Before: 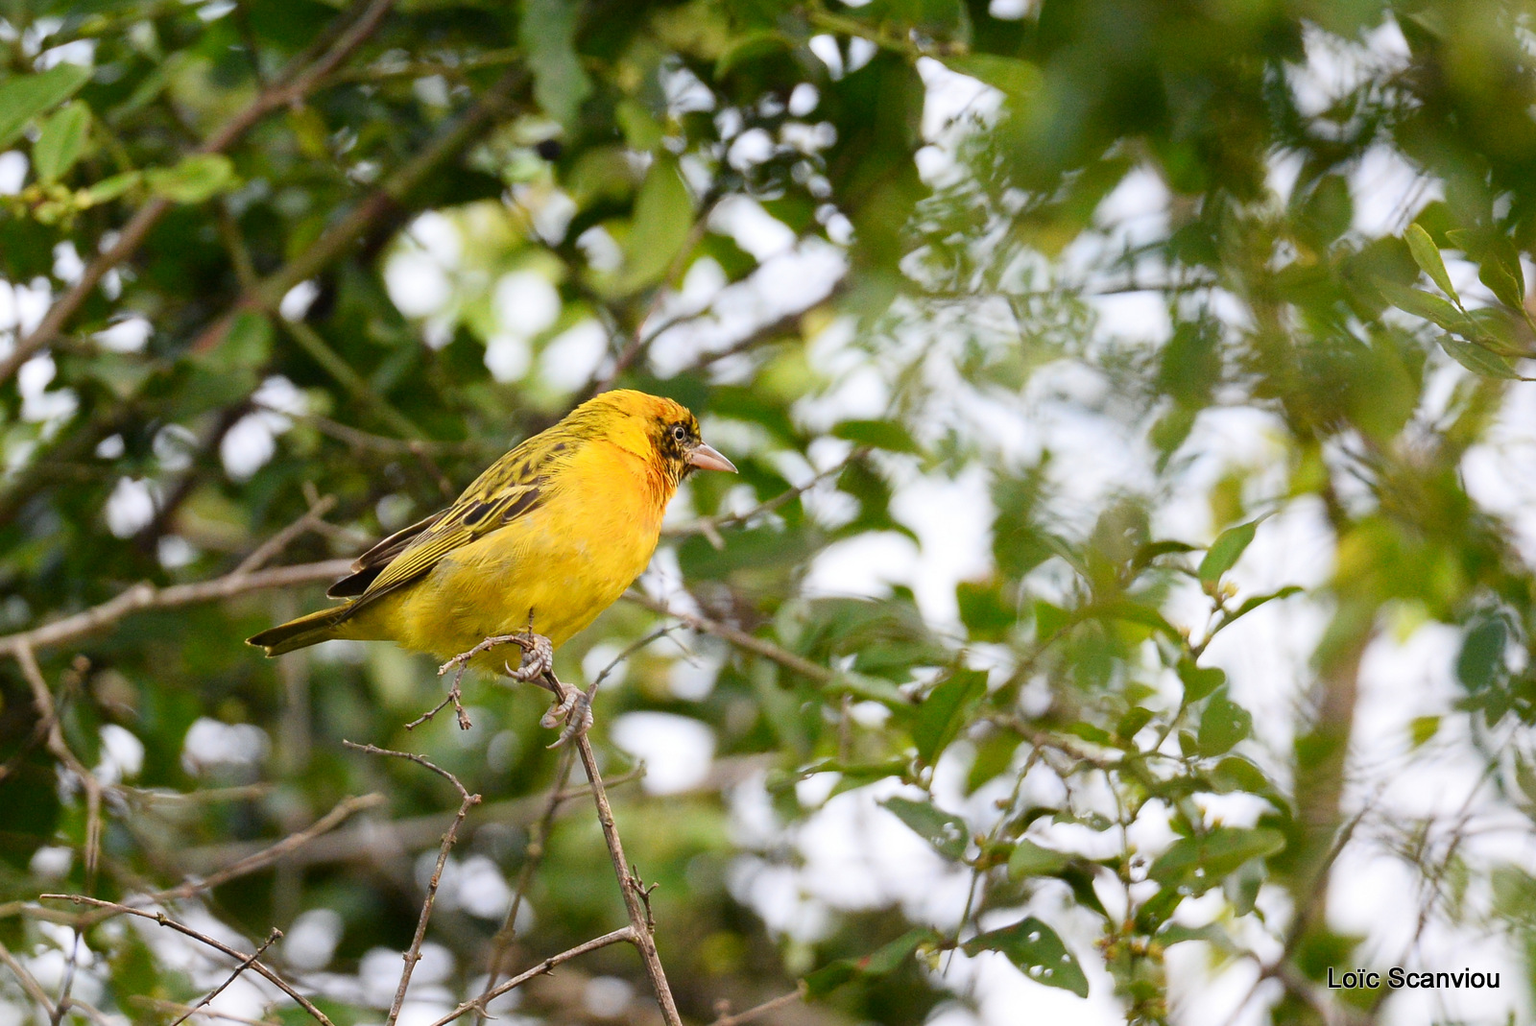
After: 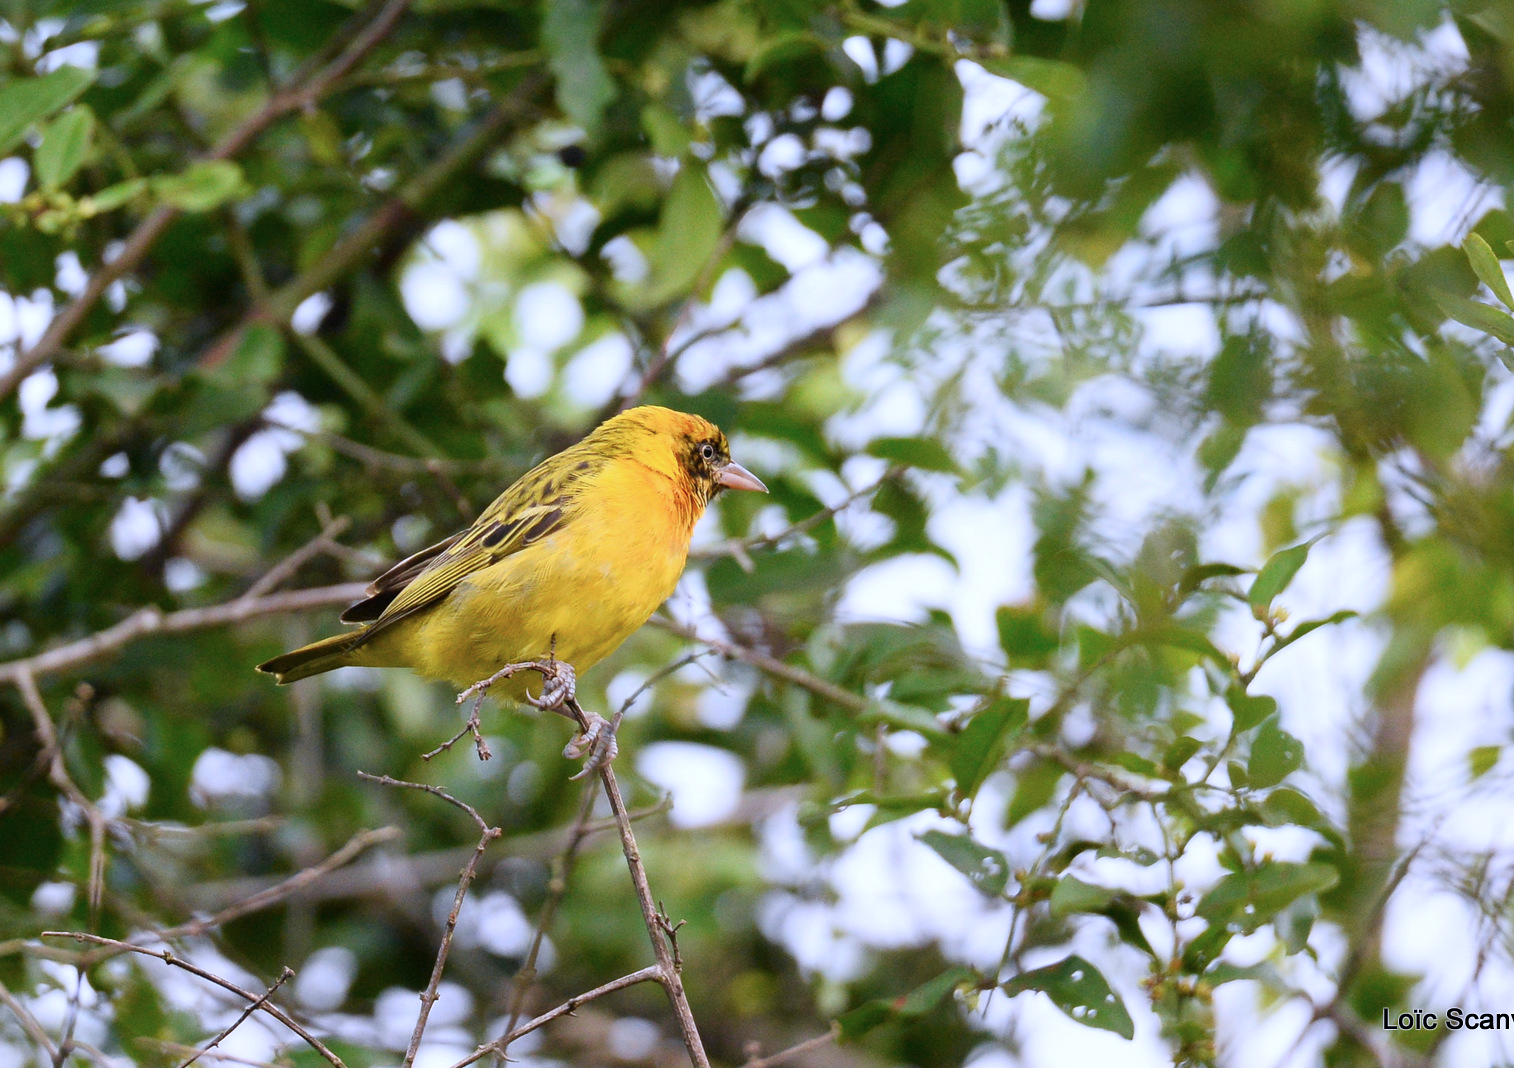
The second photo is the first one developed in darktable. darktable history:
crop and rotate: left 0%, right 5.35%
color calibration: illuminant custom, x 0.373, y 0.389, temperature 4256.57 K
